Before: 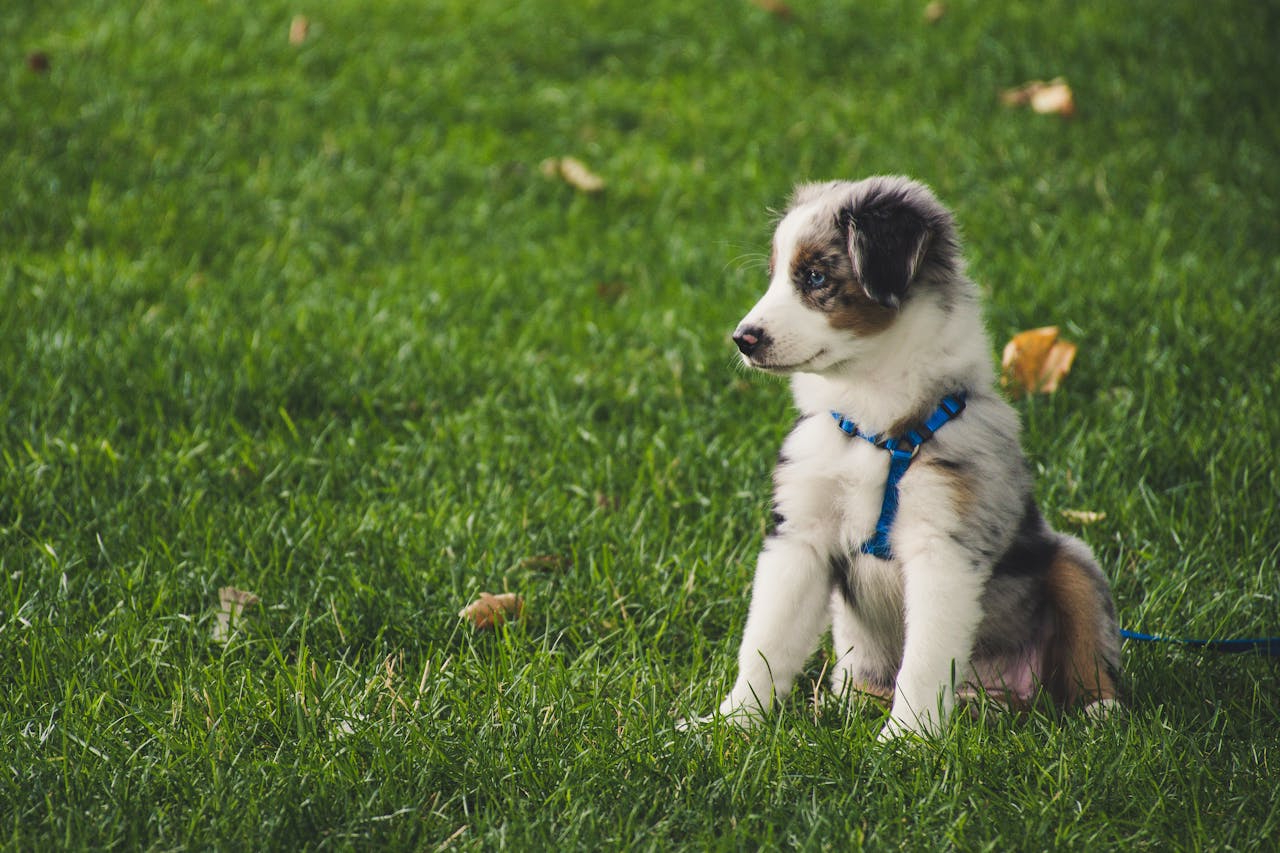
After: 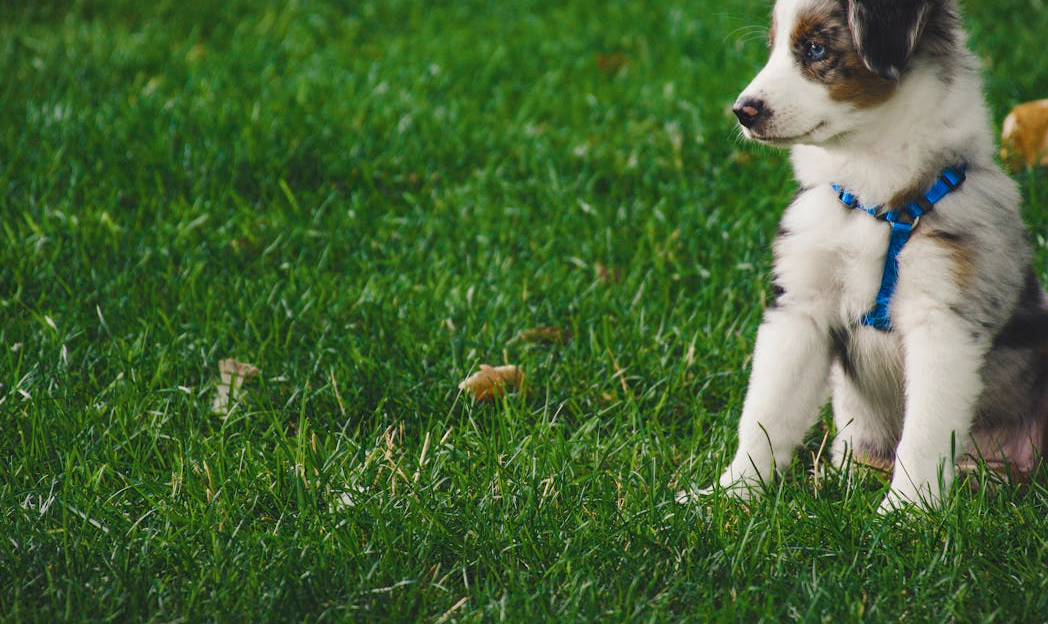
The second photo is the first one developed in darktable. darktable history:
vignetting: fall-off start 97.83%, fall-off radius 99.3%, width/height ratio 1.369
color zones: curves: ch0 [(0, 0.5) (0.125, 0.4) (0.25, 0.5) (0.375, 0.4) (0.5, 0.4) (0.625, 0.6) (0.75, 0.6) (0.875, 0.5)]; ch1 [(0, 0.35) (0.125, 0.45) (0.25, 0.35) (0.375, 0.35) (0.5, 0.35) (0.625, 0.35) (0.75, 0.45) (0.875, 0.35)]; ch2 [(0, 0.6) (0.125, 0.5) (0.25, 0.5) (0.375, 0.6) (0.5, 0.6) (0.625, 0.5) (0.75, 0.5) (0.875, 0.5)]
crop: top 26.75%, right 18.055%
color balance rgb: perceptual saturation grading › global saturation 27.848%, perceptual saturation grading › highlights -25.153%, perceptual saturation grading › mid-tones 25.402%, perceptual saturation grading › shadows 49.263%
